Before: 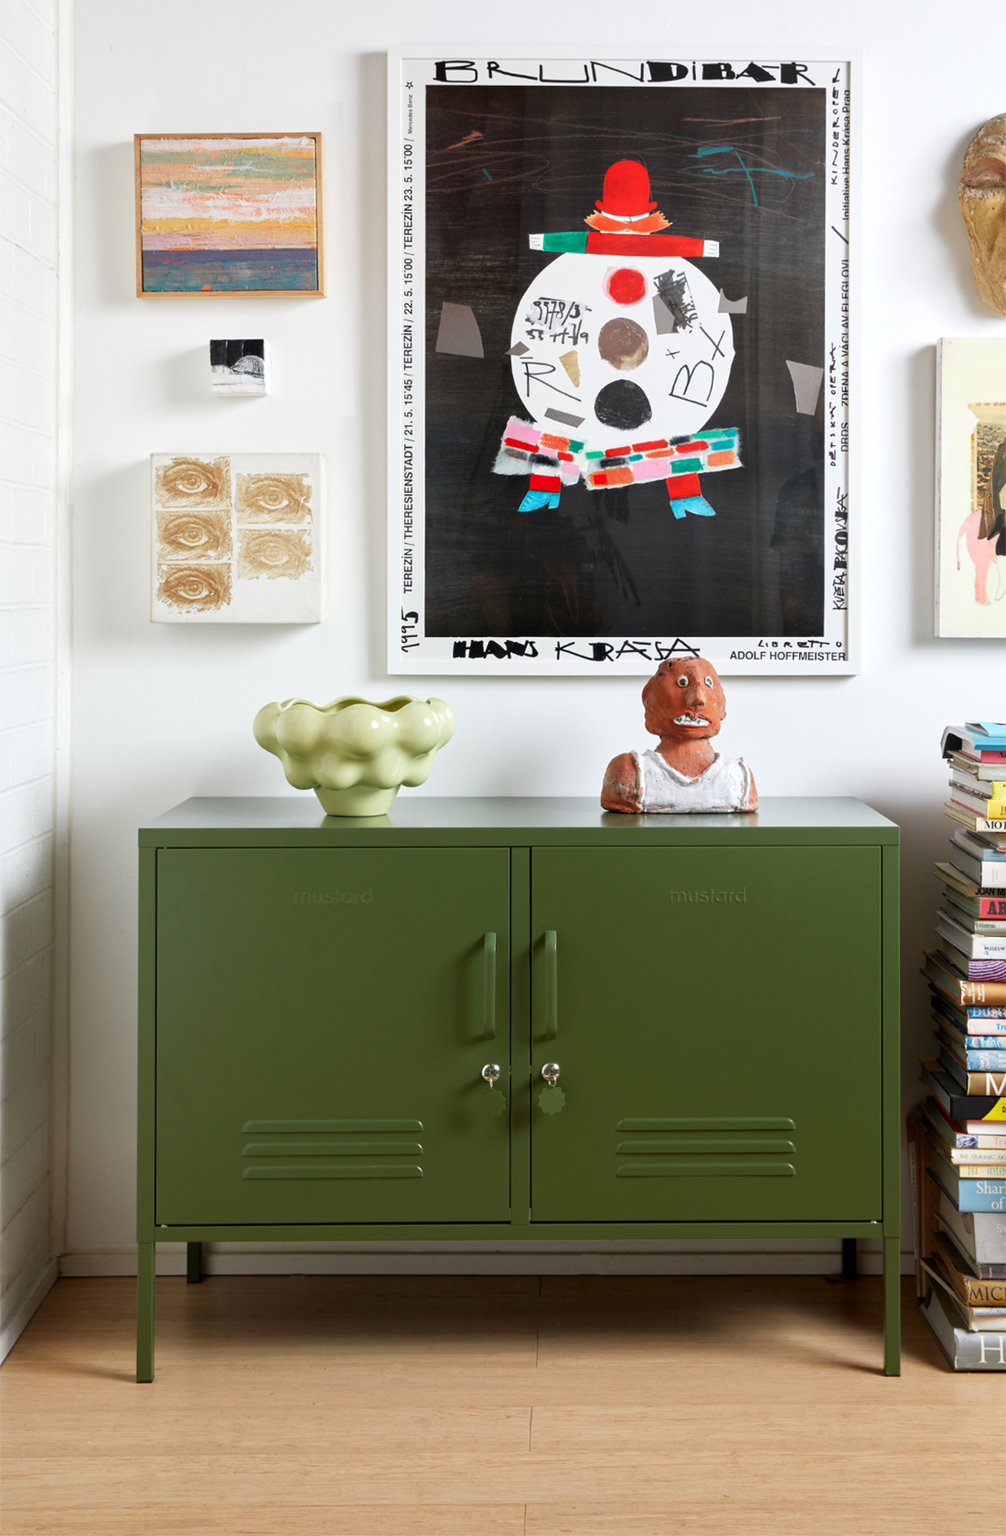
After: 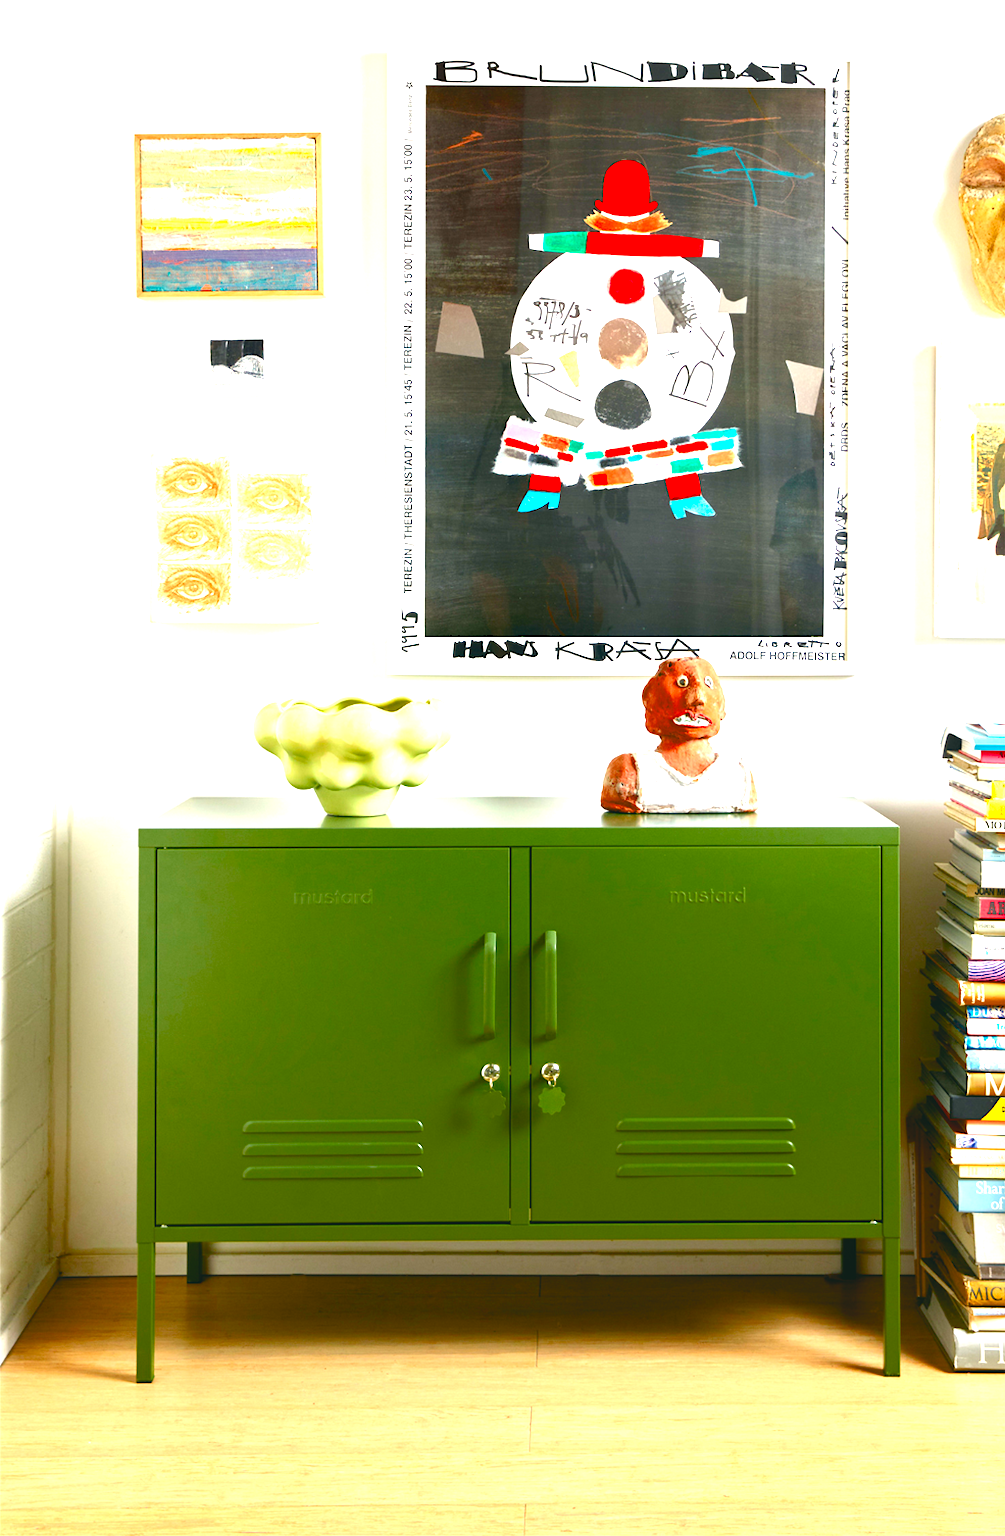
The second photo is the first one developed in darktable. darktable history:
color balance rgb: perceptual saturation grading › global saturation 27.12%, perceptual saturation grading › highlights -28.739%, perceptual saturation grading › mid-tones 15.487%, perceptual saturation grading › shadows 32.836%, global vibrance 9.326%, contrast 15.265%, saturation formula JzAzBz (2021)
exposure: black level correction 0, exposure 1.453 EV, compensate highlight preservation false
color correction: highlights a* -0.457, highlights b* 9.18, shadows a* -9.42, shadows b* 1.41
contrast brightness saturation: contrast -0.192, saturation 0.187
